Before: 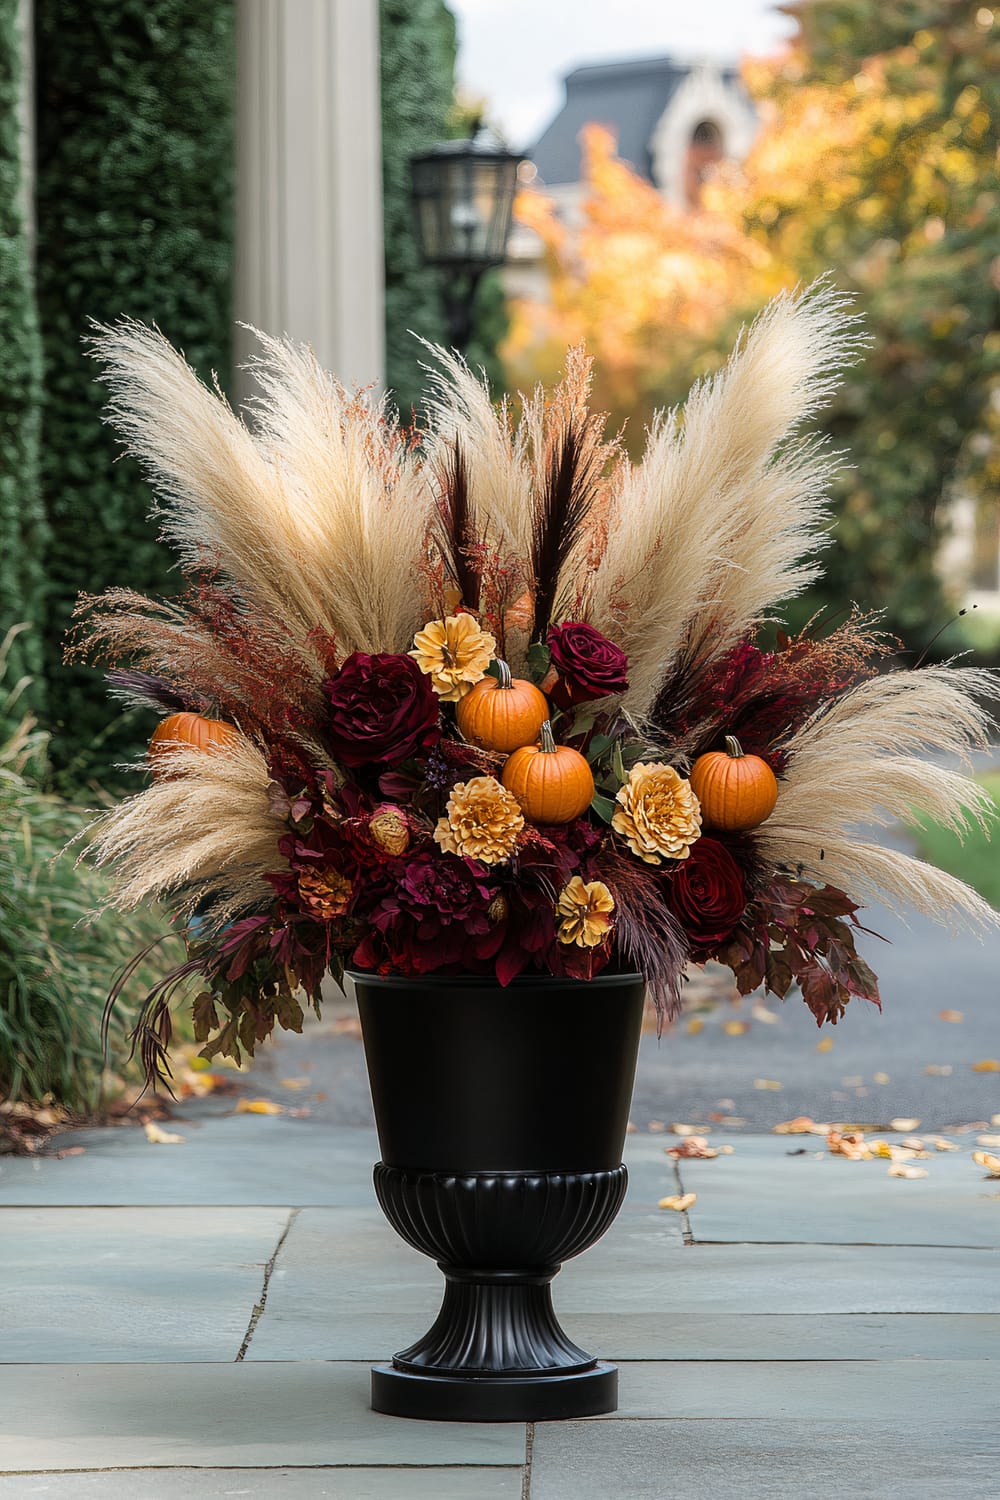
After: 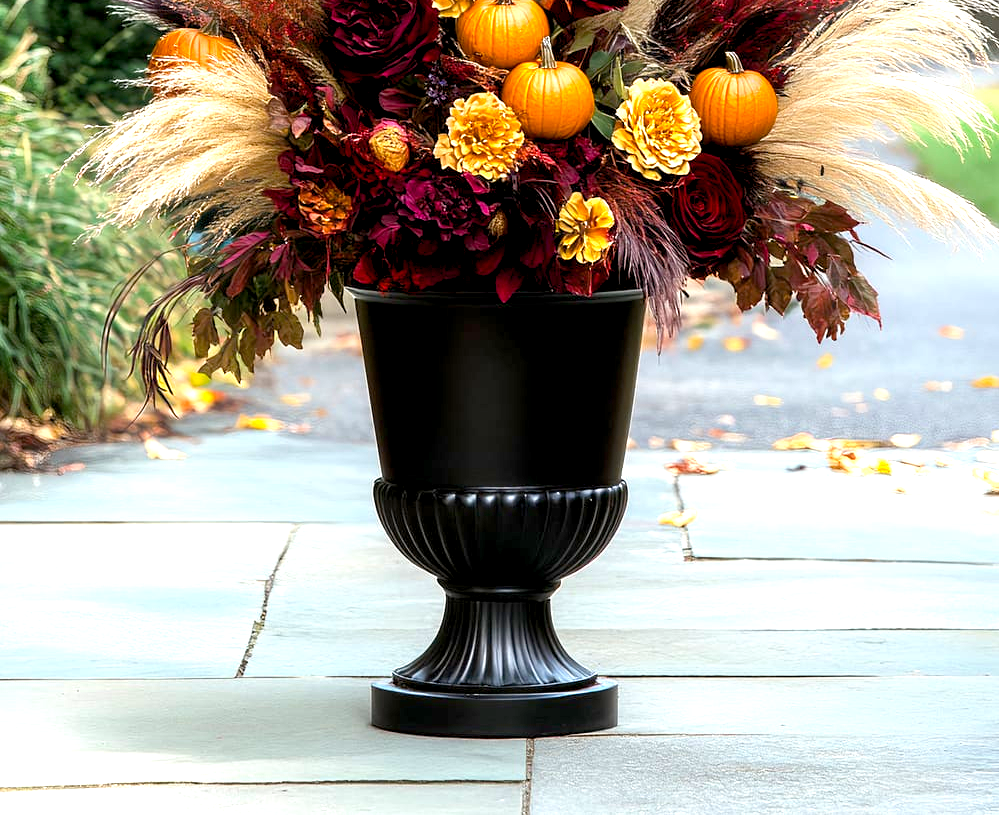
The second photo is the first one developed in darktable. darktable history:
exposure: black level correction 0, exposure 1.294 EV, compensate highlight preservation false
color balance rgb: global offset › luminance -0.879%, perceptual saturation grading › global saturation 19.572%
crop and rotate: top 45.666%, right 0.057%
